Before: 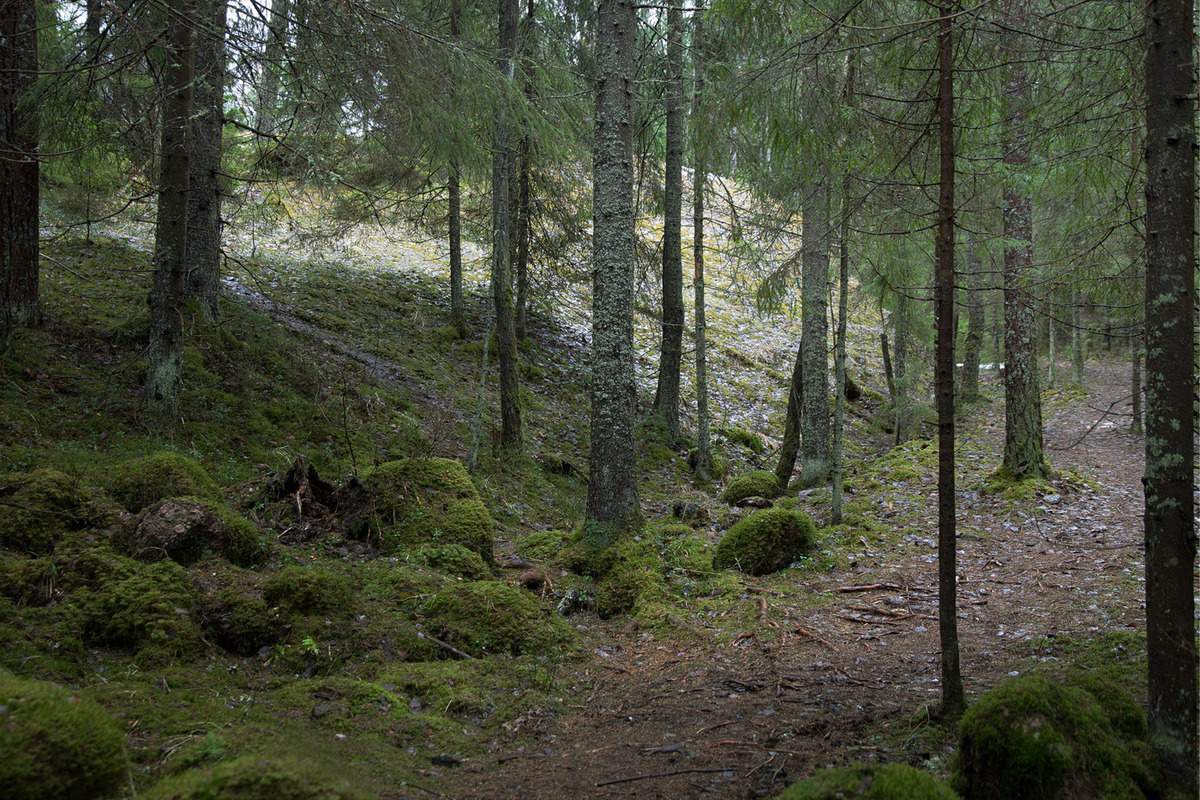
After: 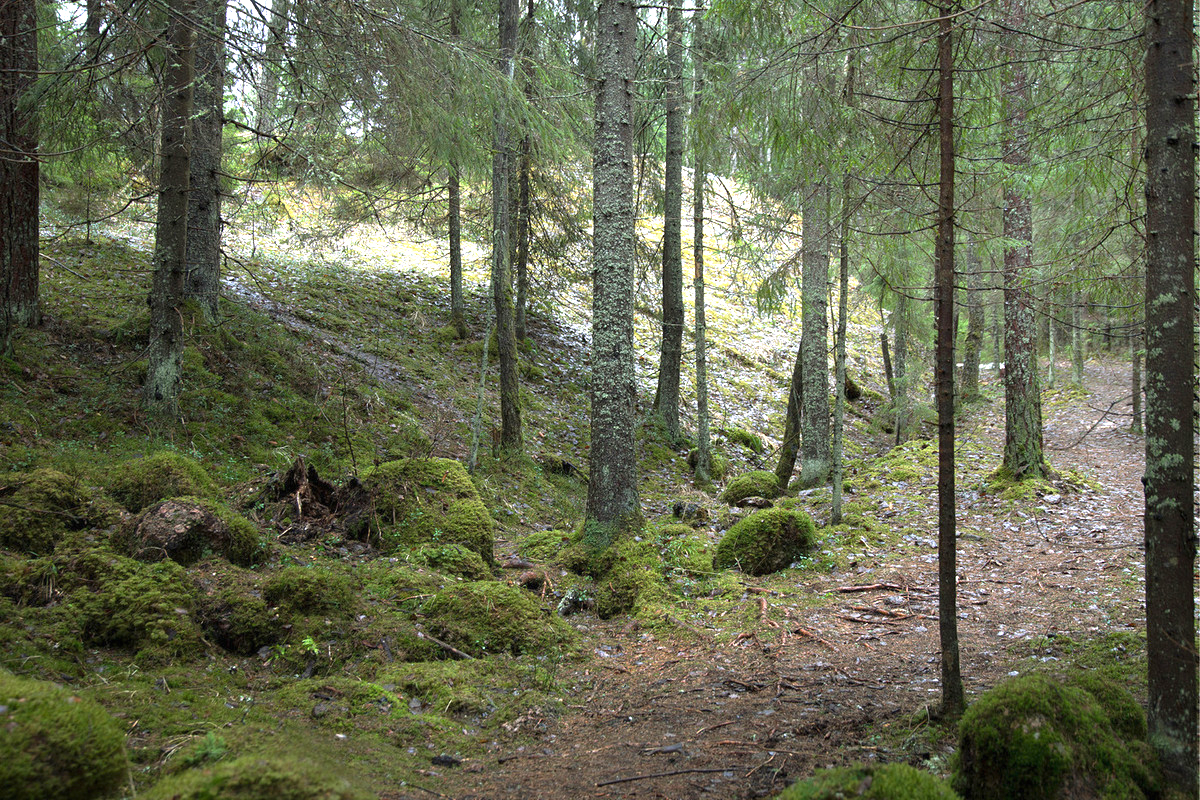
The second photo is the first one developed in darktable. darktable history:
white balance: red 1.009, blue 0.985
exposure: black level correction 0, exposure 1.1 EV, compensate highlight preservation false
